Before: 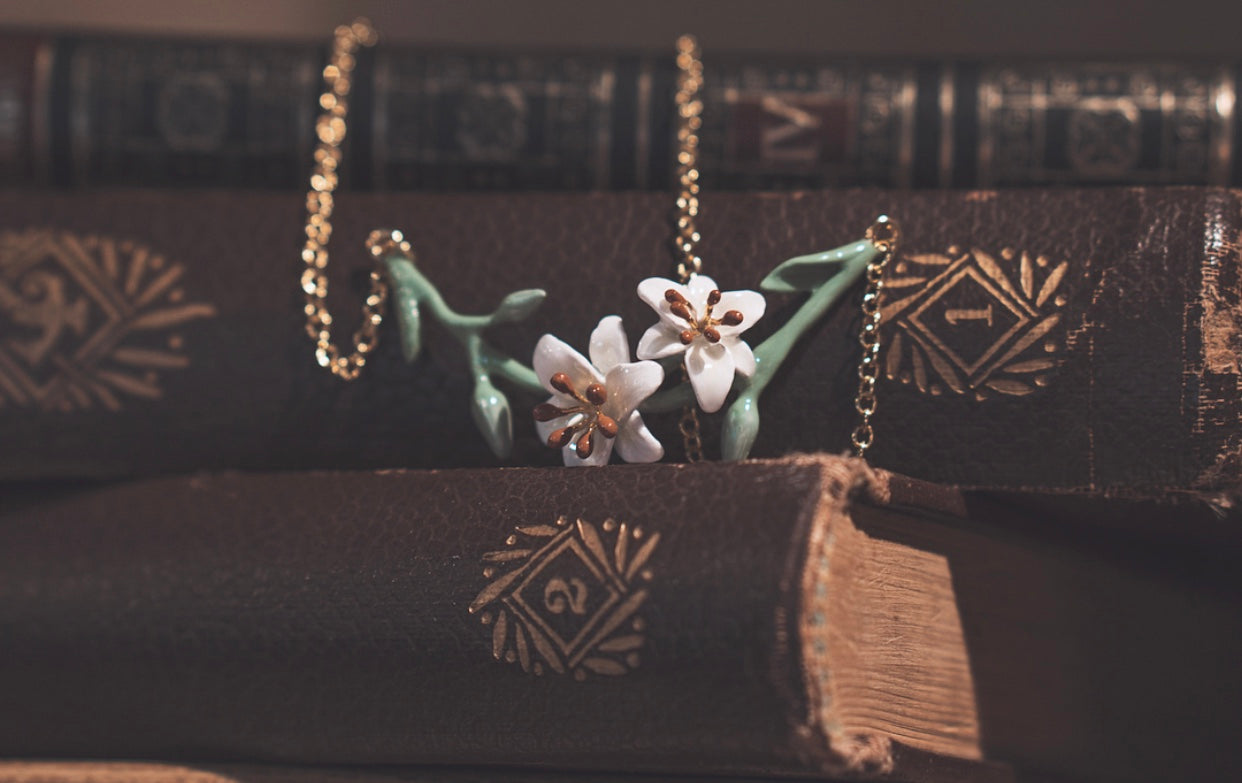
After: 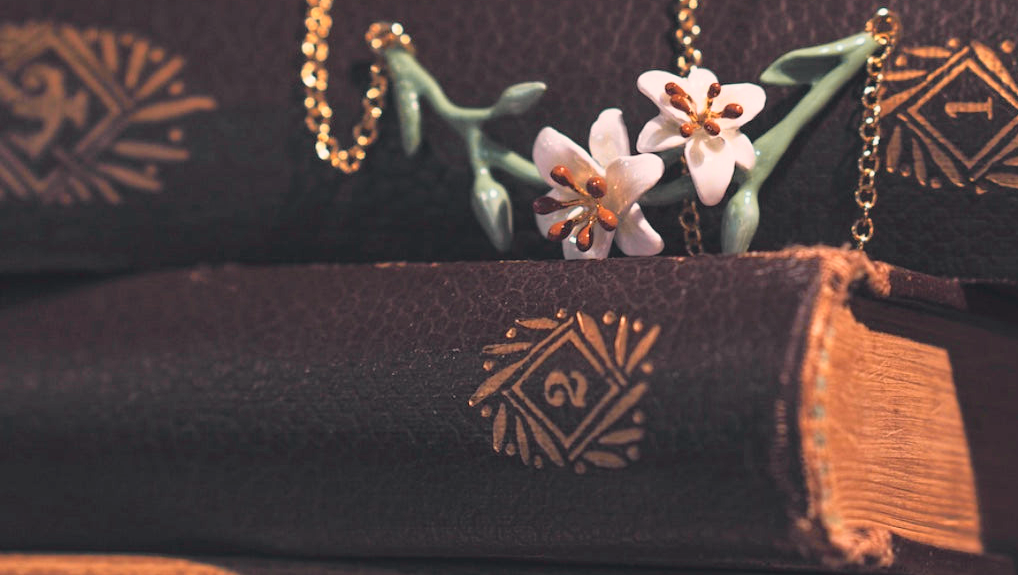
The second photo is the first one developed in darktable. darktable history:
white balance: emerald 1
crop: top 26.531%, right 17.959%
tone curve: curves: ch0 [(0, 0) (0.062, 0.023) (0.168, 0.142) (0.359, 0.44) (0.469, 0.544) (0.634, 0.722) (0.839, 0.909) (0.998, 0.978)]; ch1 [(0, 0) (0.437, 0.453) (0.472, 0.47) (0.502, 0.504) (0.527, 0.546) (0.568, 0.619) (0.608, 0.665) (0.669, 0.748) (0.859, 0.899) (1, 1)]; ch2 [(0, 0) (0.33, 0.301) (0.421, 0.443) (0.473, 0.501) (0.504, 0.504) (0.535, 0.564) (0.575, 0.625) (0.608, 0.676) (1, 1)], color space Lab, independent channels, preserve colors none
color correction: highlights a* 5.38, highlights b* 5.3, shadows a* -4.26, shadows b* -5.11
